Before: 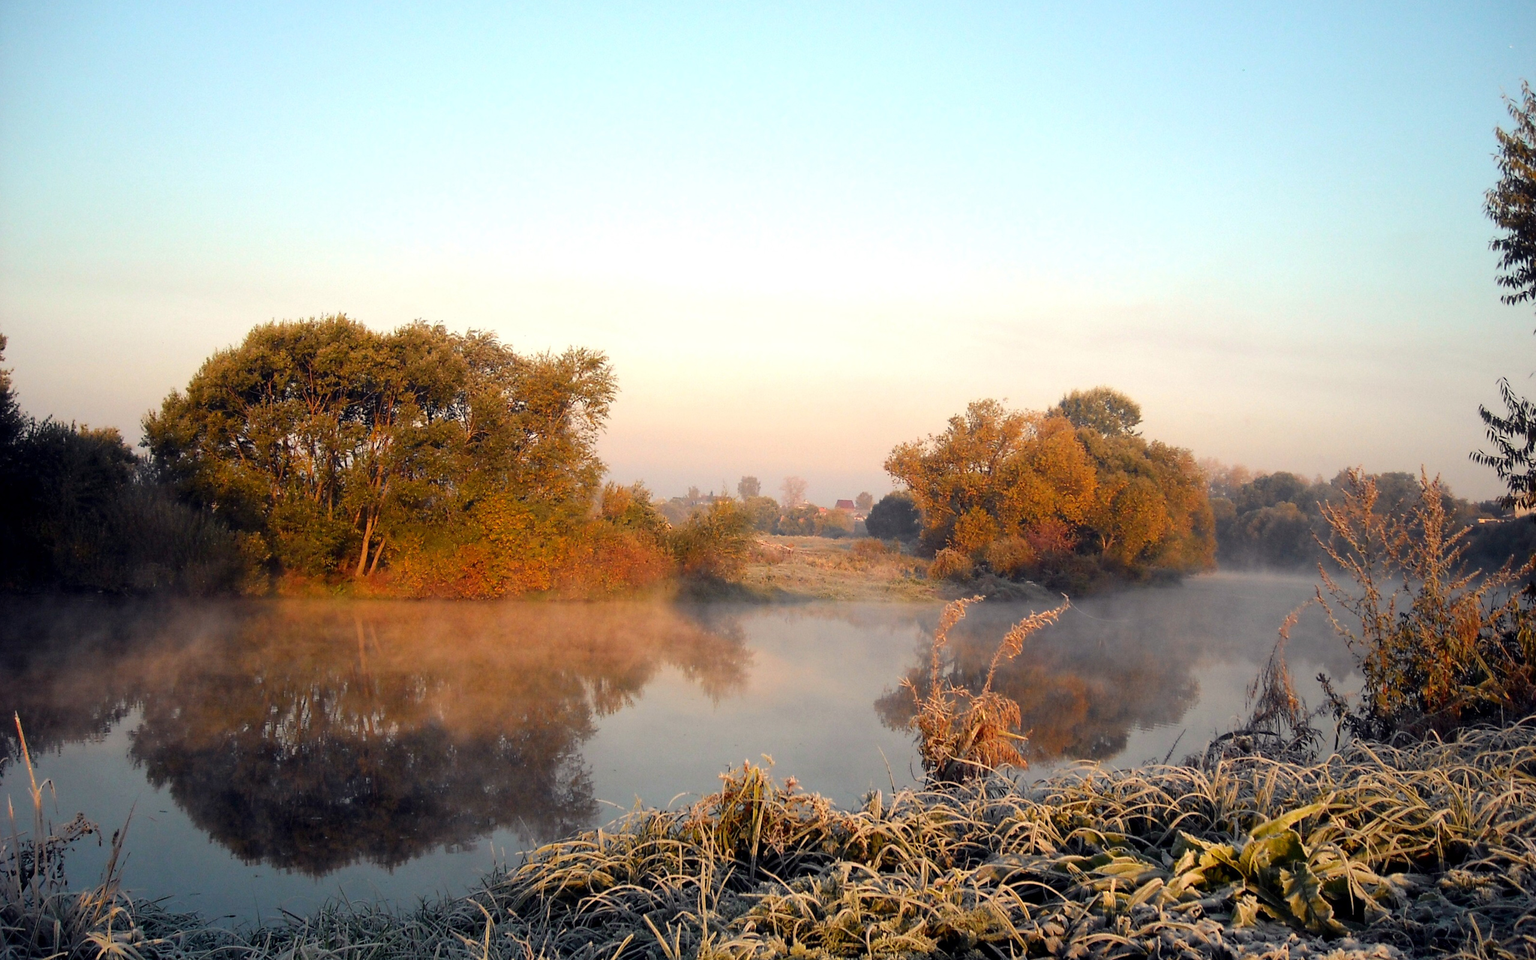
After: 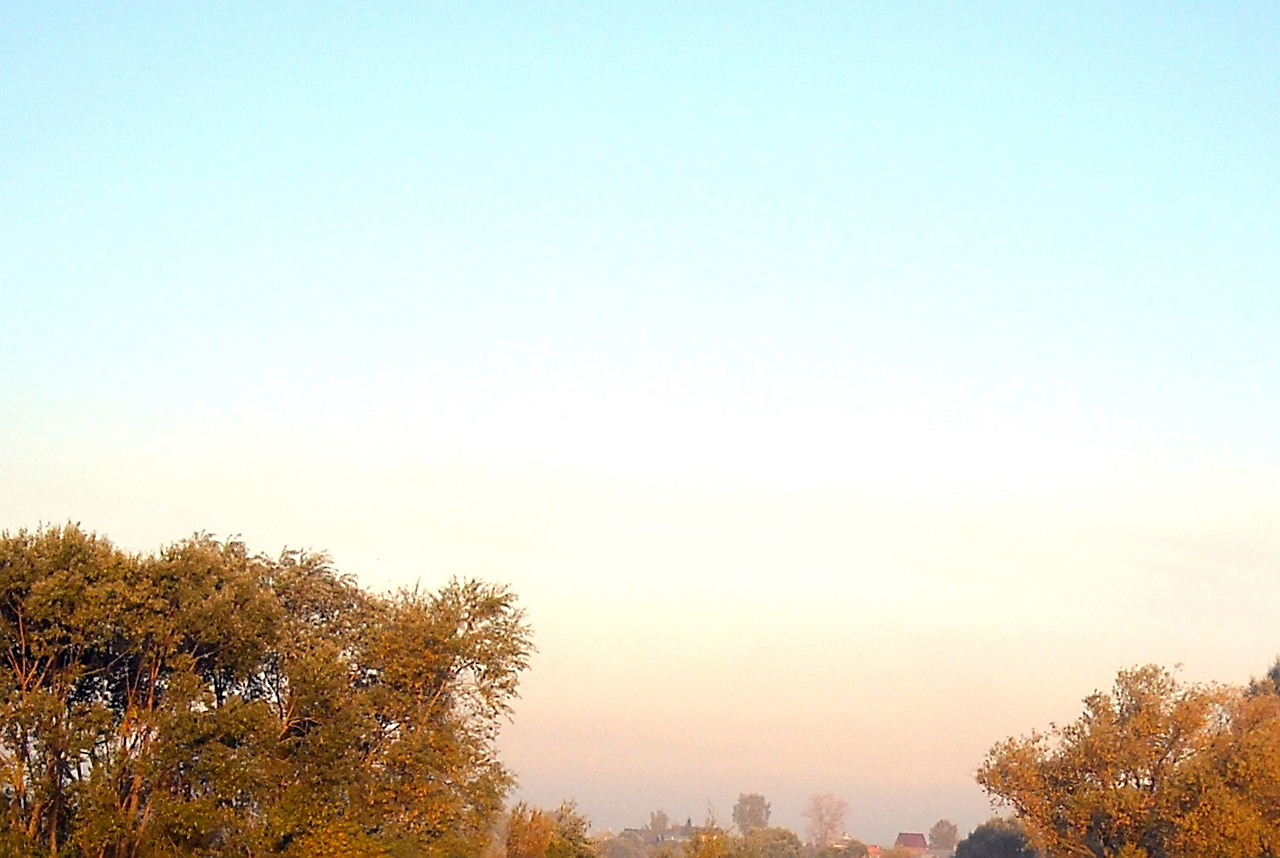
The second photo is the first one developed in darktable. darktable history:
sharpen: on, module defaults
crop: left 19.43%, right 30.543%, bottom 46.333%
